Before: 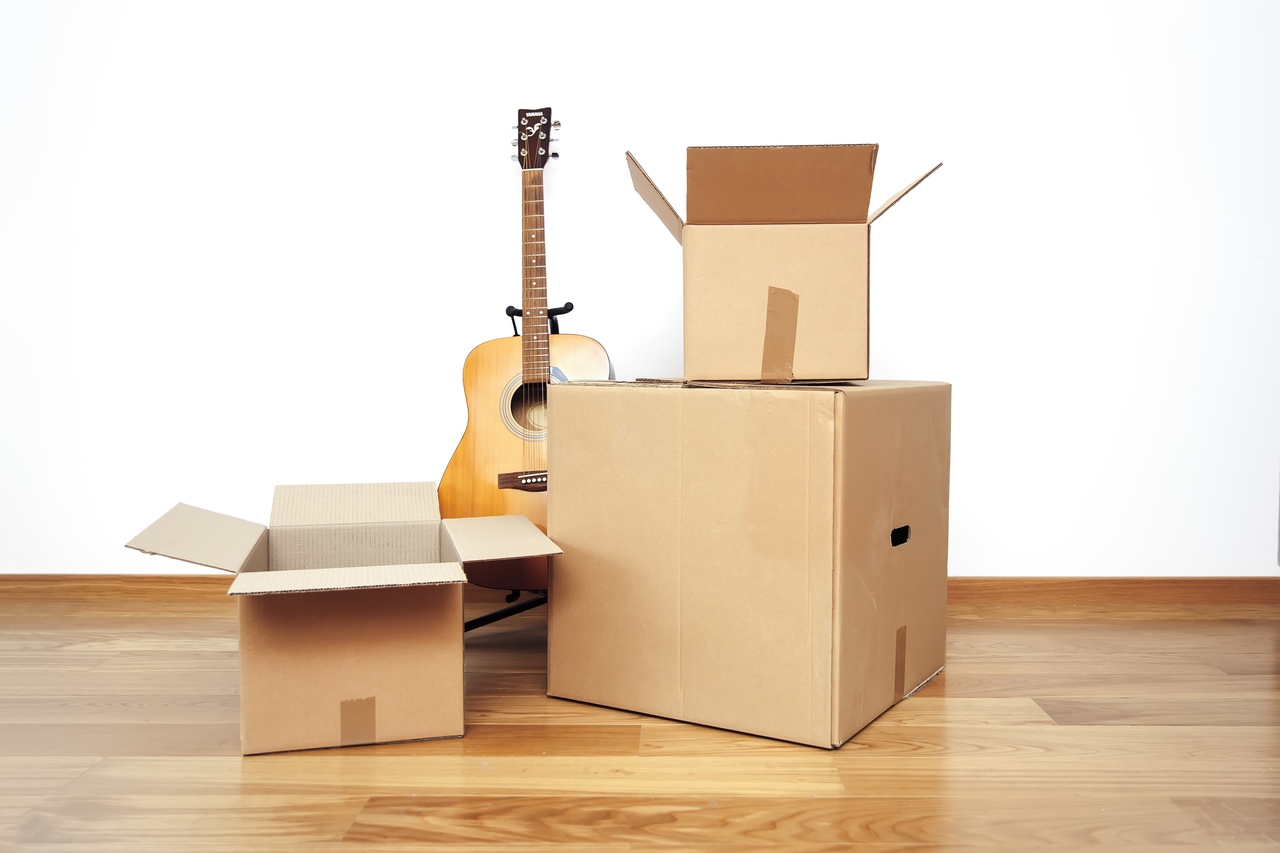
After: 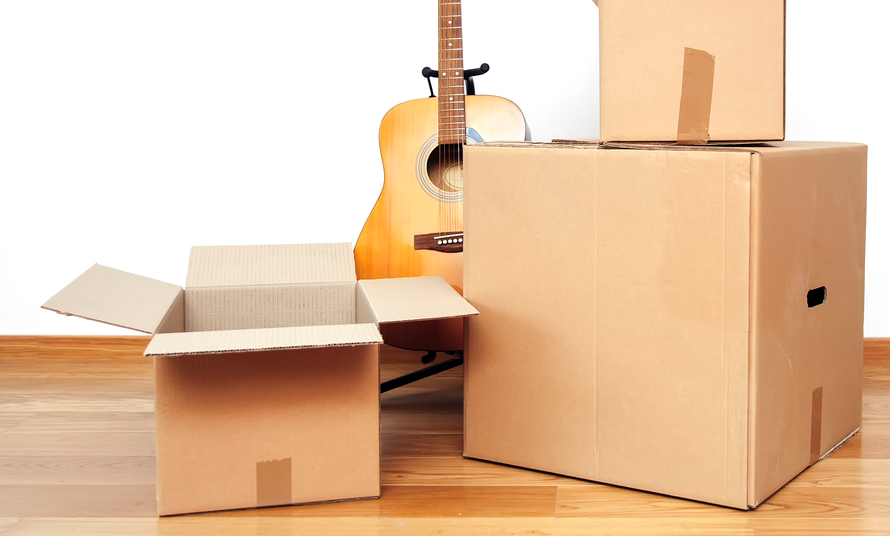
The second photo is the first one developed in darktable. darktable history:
crop: left 6.589%, top 28.068%, right 23.853%, bottom 9.019%
tone equalizer: mask exposure compensation -0.492 EV
